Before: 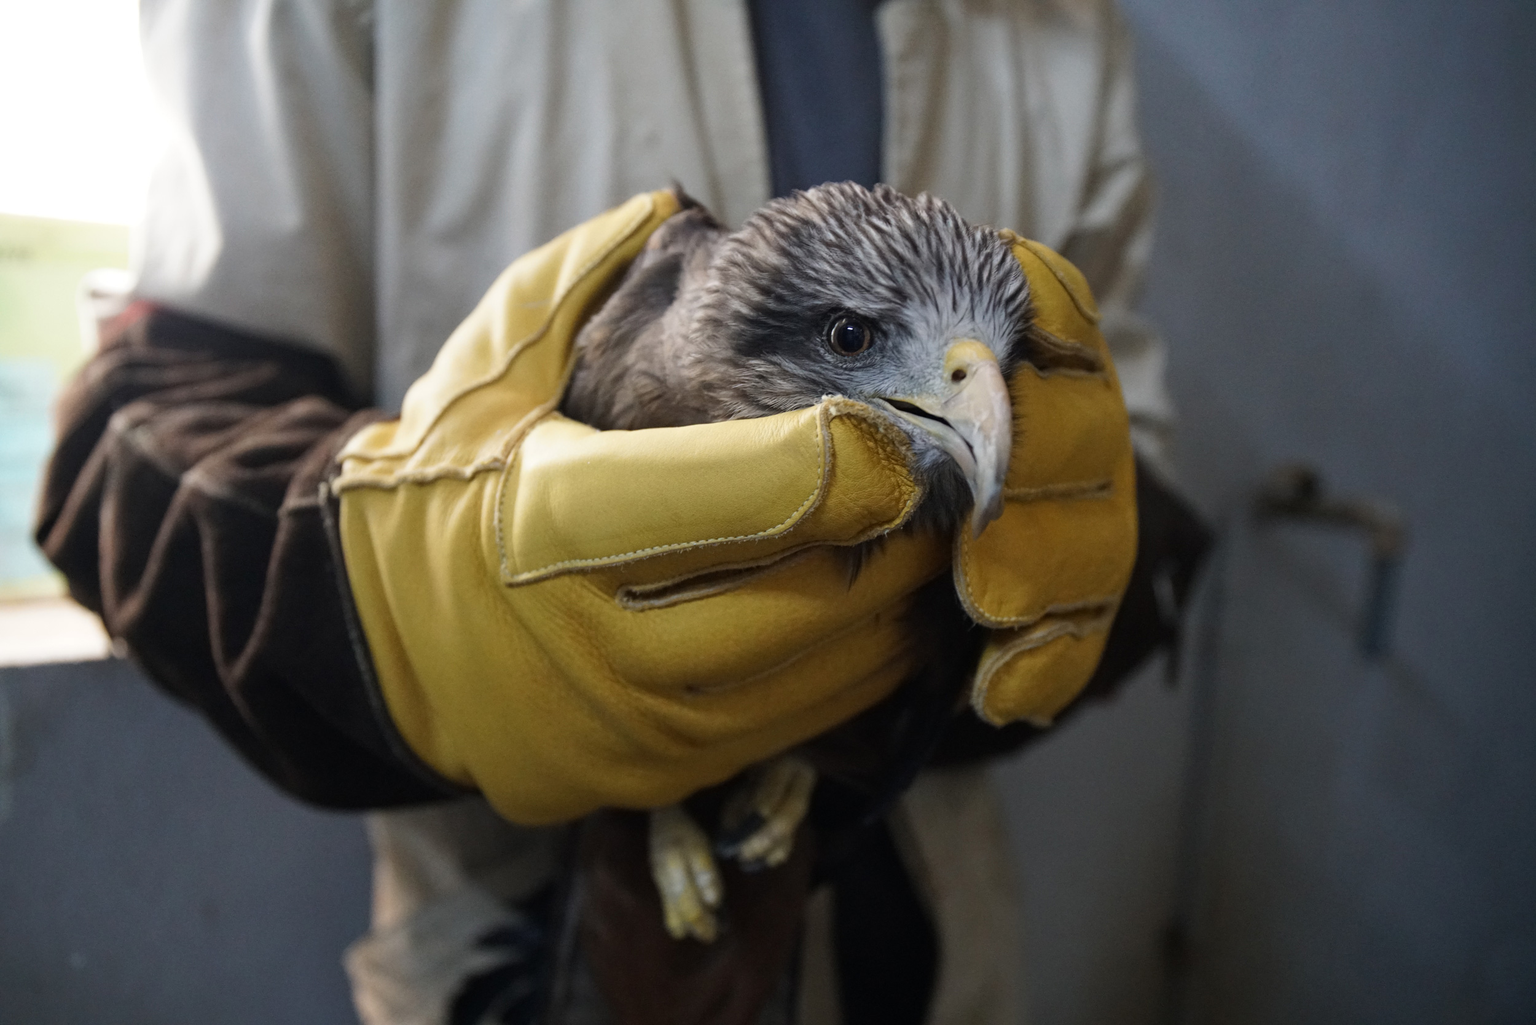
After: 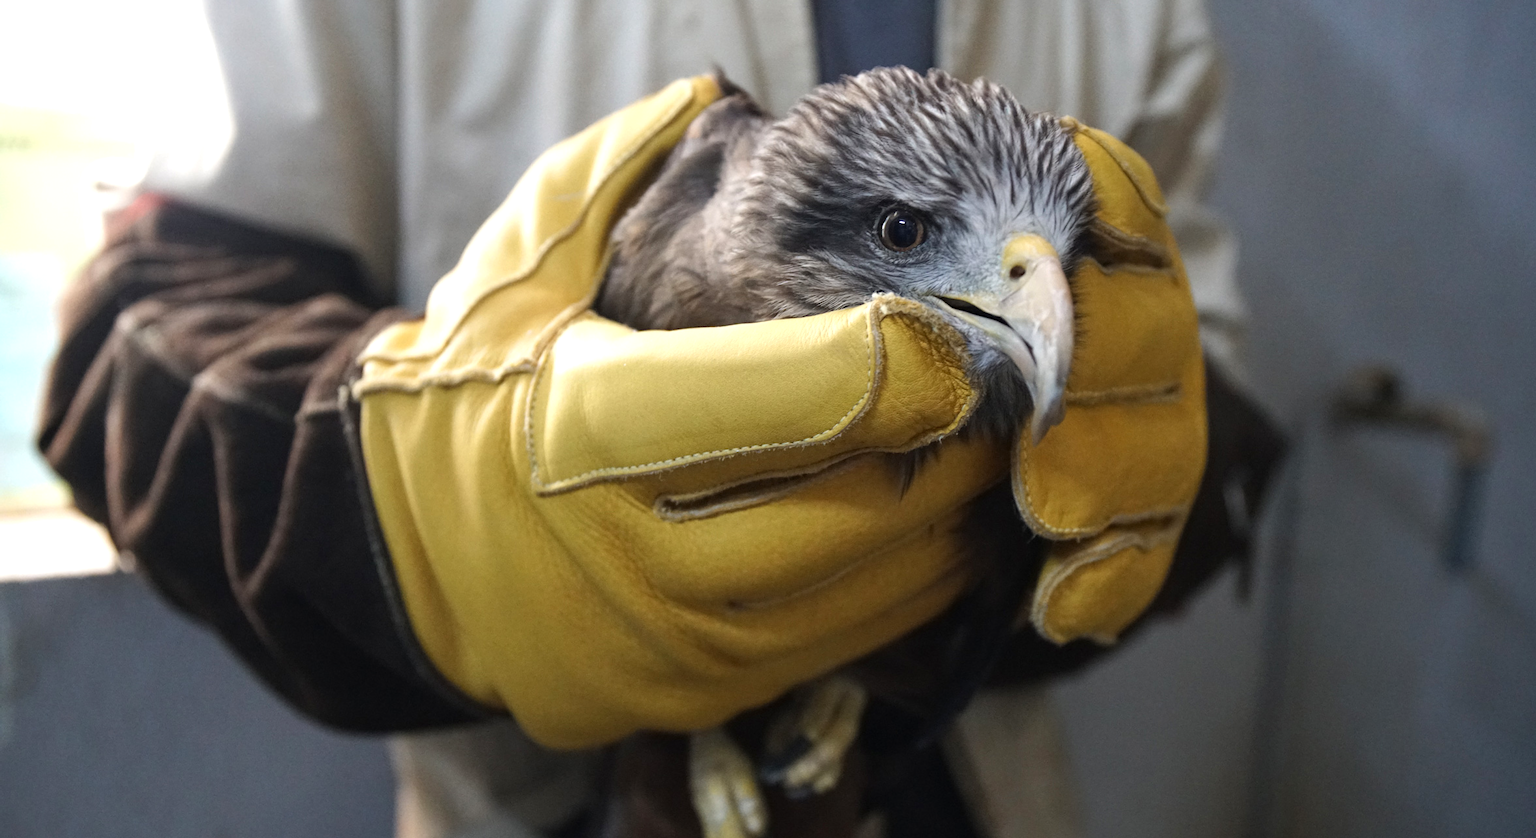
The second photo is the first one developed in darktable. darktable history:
exposure: black level correction 0, exposure 0.5 EV, compensate highlight preservation false
crop and rotate: angle 0.03°, top 11.643%, right 5.651%, bottom 11.189%
